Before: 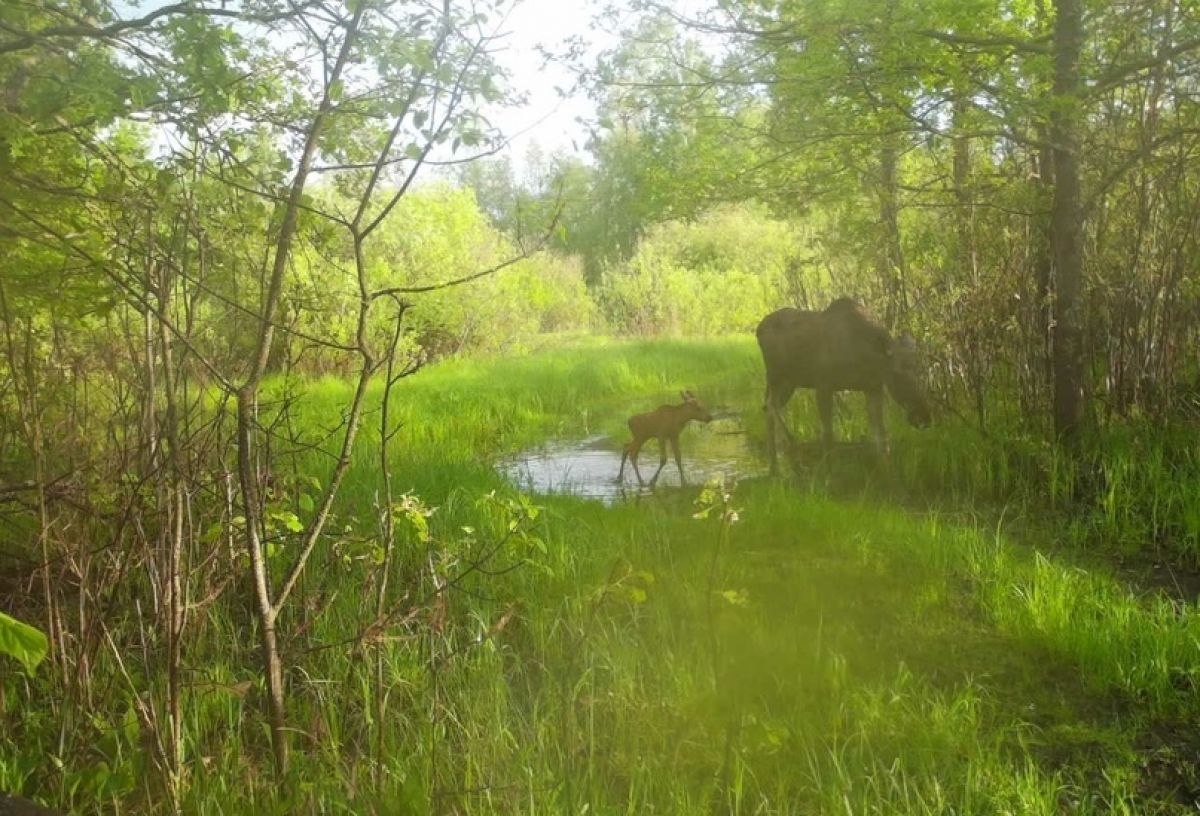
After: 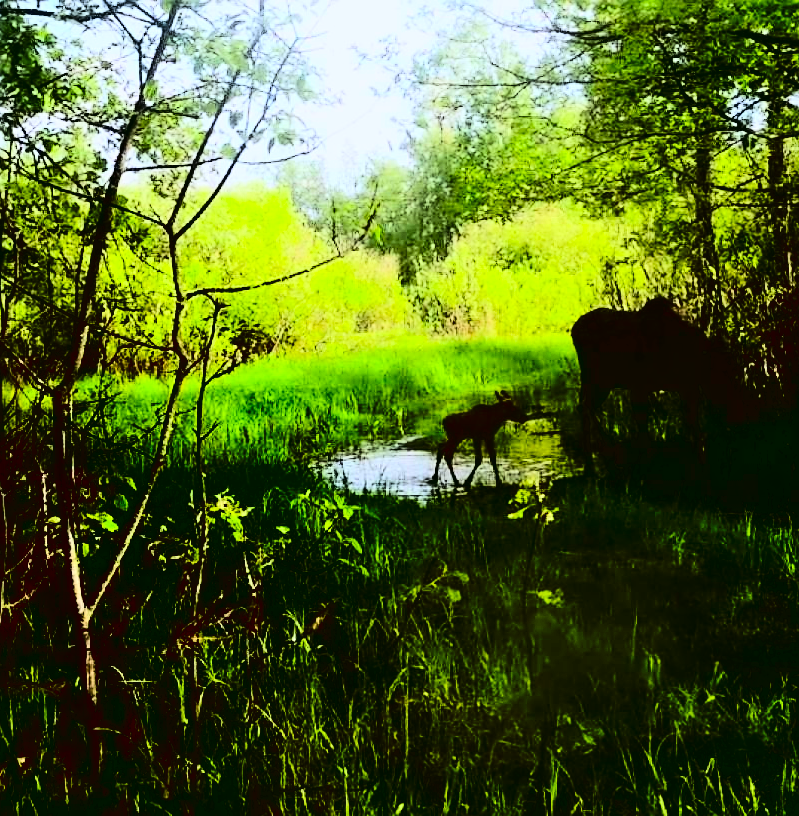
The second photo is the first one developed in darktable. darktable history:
contrast brightness saturation: contrast 0.77, brightness -1, saturation 1
crop: left 15.419%, right 17.914%
sharpen: on, module defaults
color calibration: illuminant as shot in camera, x 0.358, y 0.373, temperature 4628.91 K
tone curve: curves: ch0 [(0.016, 0.011) (0.21, 0.113) (0.515, 0.476) (0.78, 0.795) (1, 0.981)], color space Lab, linked channels, preserve colors none
